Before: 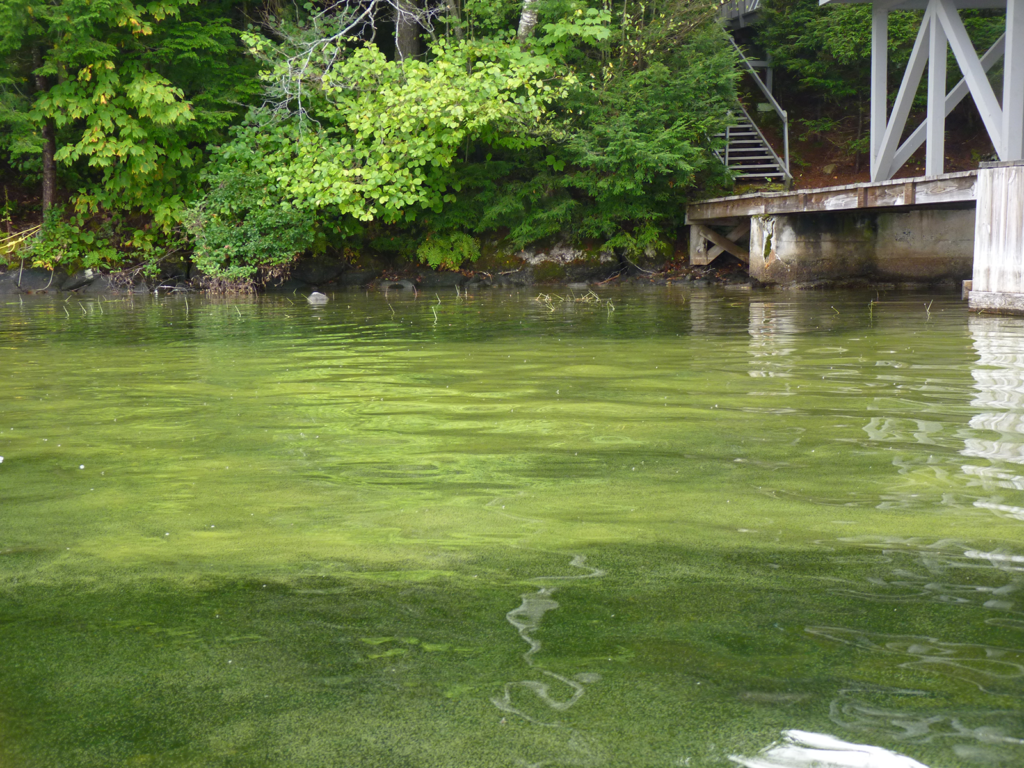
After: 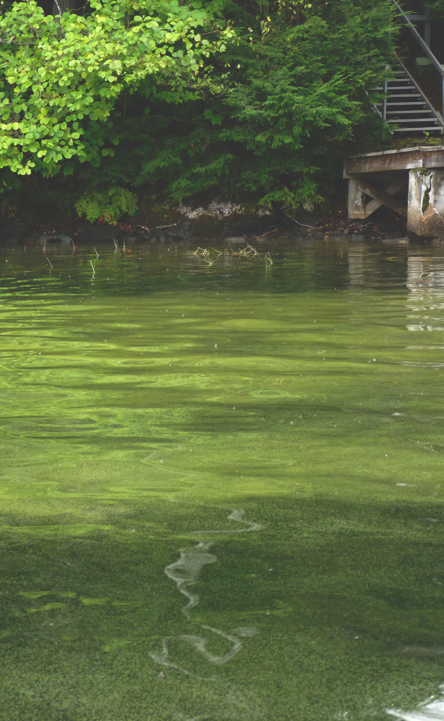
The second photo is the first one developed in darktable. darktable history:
crop: left 33.452%, top 6.025%, right 23.155%
rgb curve: curves: ch0 [(0, 0.186) (0.314, 0.284) (0.775, 0.708) (1, 1)], compensate middle gray true, preserve colors none
